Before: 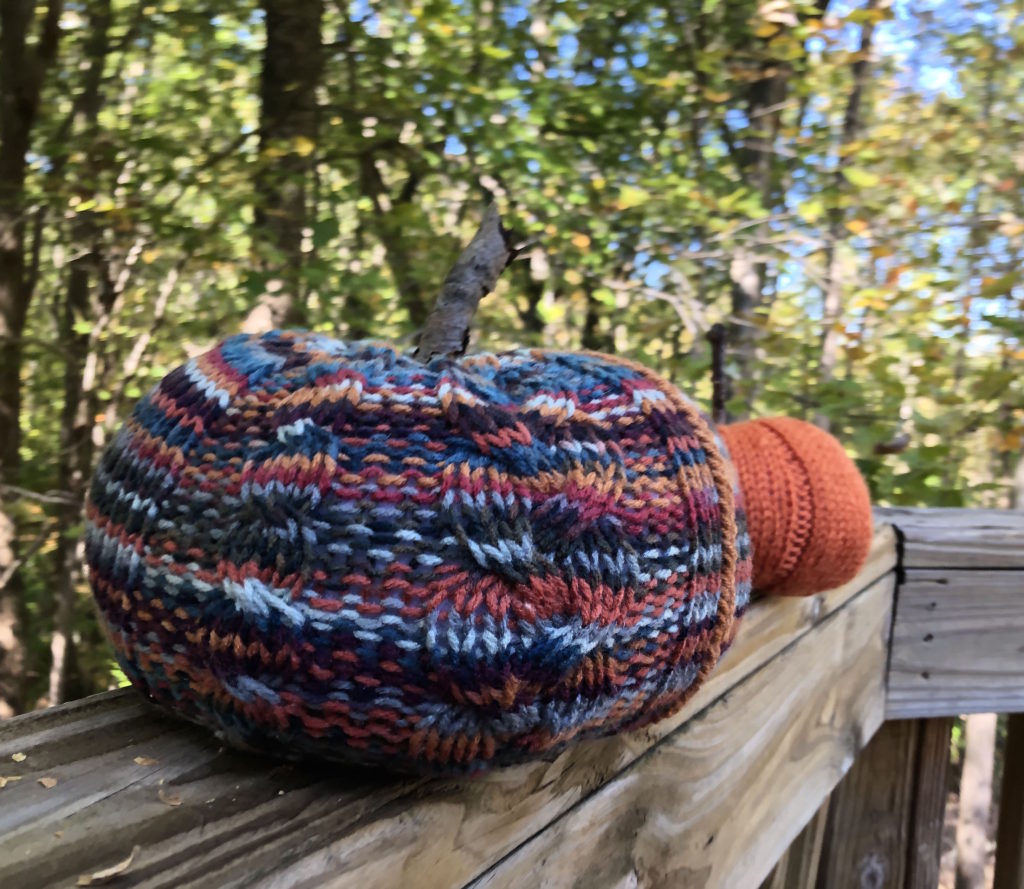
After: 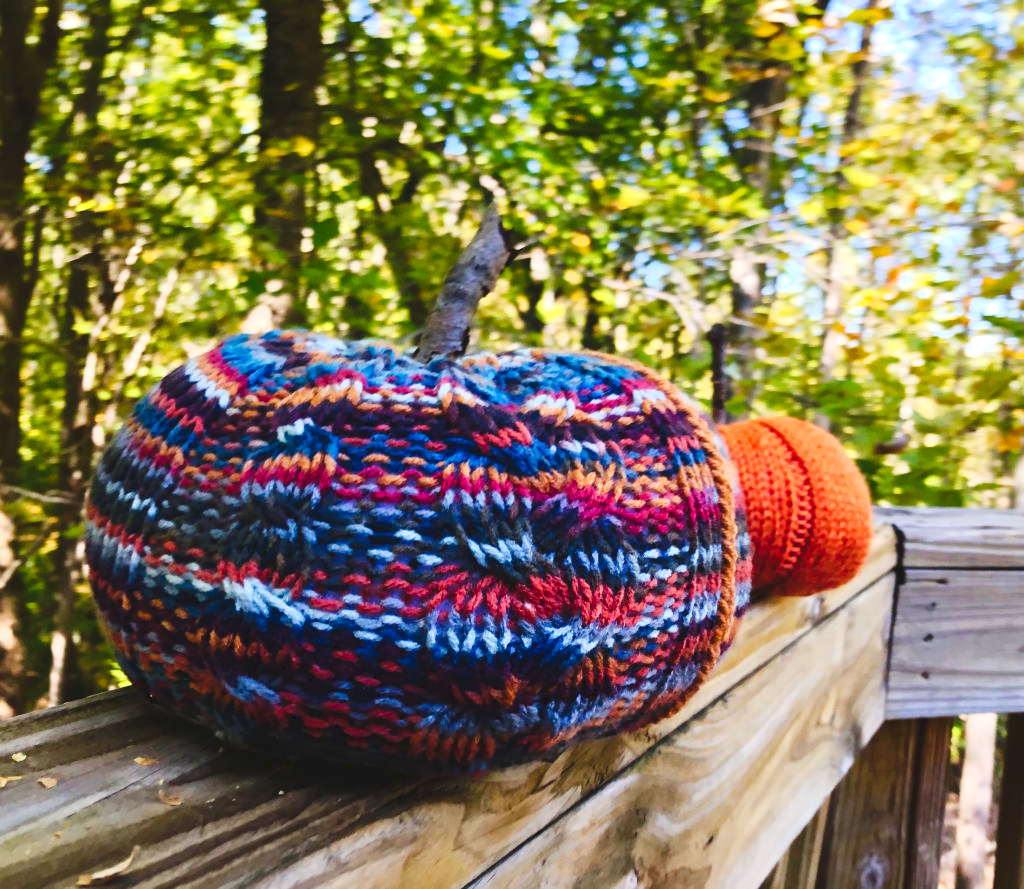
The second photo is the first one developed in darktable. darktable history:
tone curve: curves: ch0 [(0, 0) (0.003, 0.072) (0.011, 0.077) (0.025, 0.082) (0.044, 0.094) (0.069, 0.106) (0.1, 0.125) (0.136, 0.145) (0.177, 0.173) (0.224, 0.216) (0.277, 0.281) (0.335, 0.356) (0.399, 0.436) (0.468, 0.53) (0.543, 0.629) (0.623, 0.724) (0.709, 0.808) (0.801, 0.88) (0.898, 0.941) (1, 1)], preserve colors none
exposure: exposure 0.191 EV, compensate highlight preservation false
color balance rgb: perceptual saturation grading › global saturation 20%, perceptual saturation grading › highlights -25%, perceptual saturation grading › shadows 25%, global vibrance 50%
